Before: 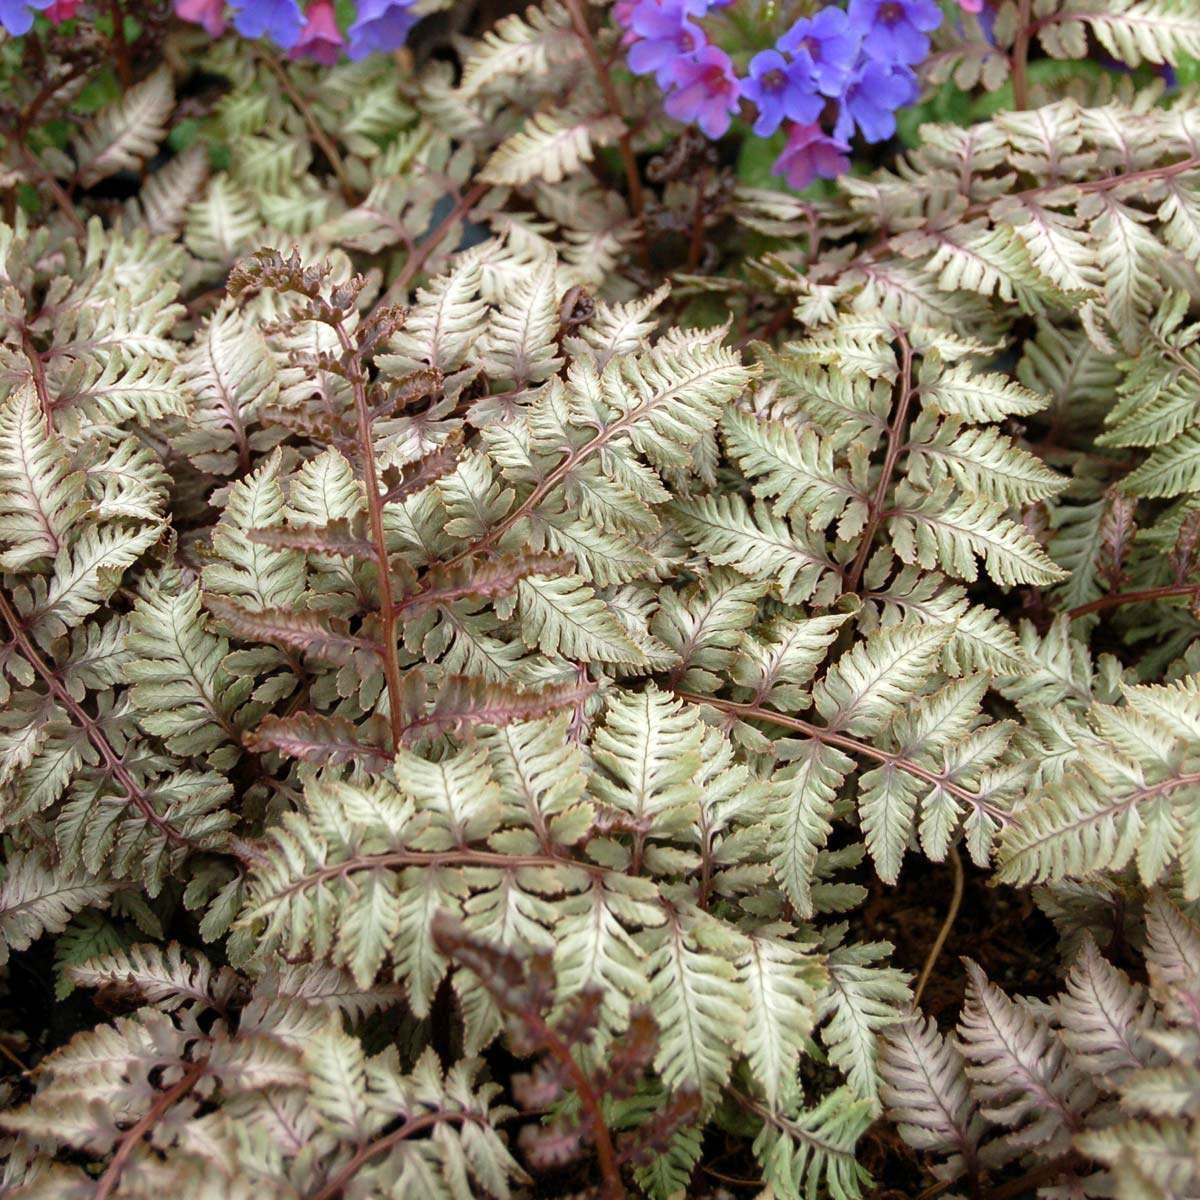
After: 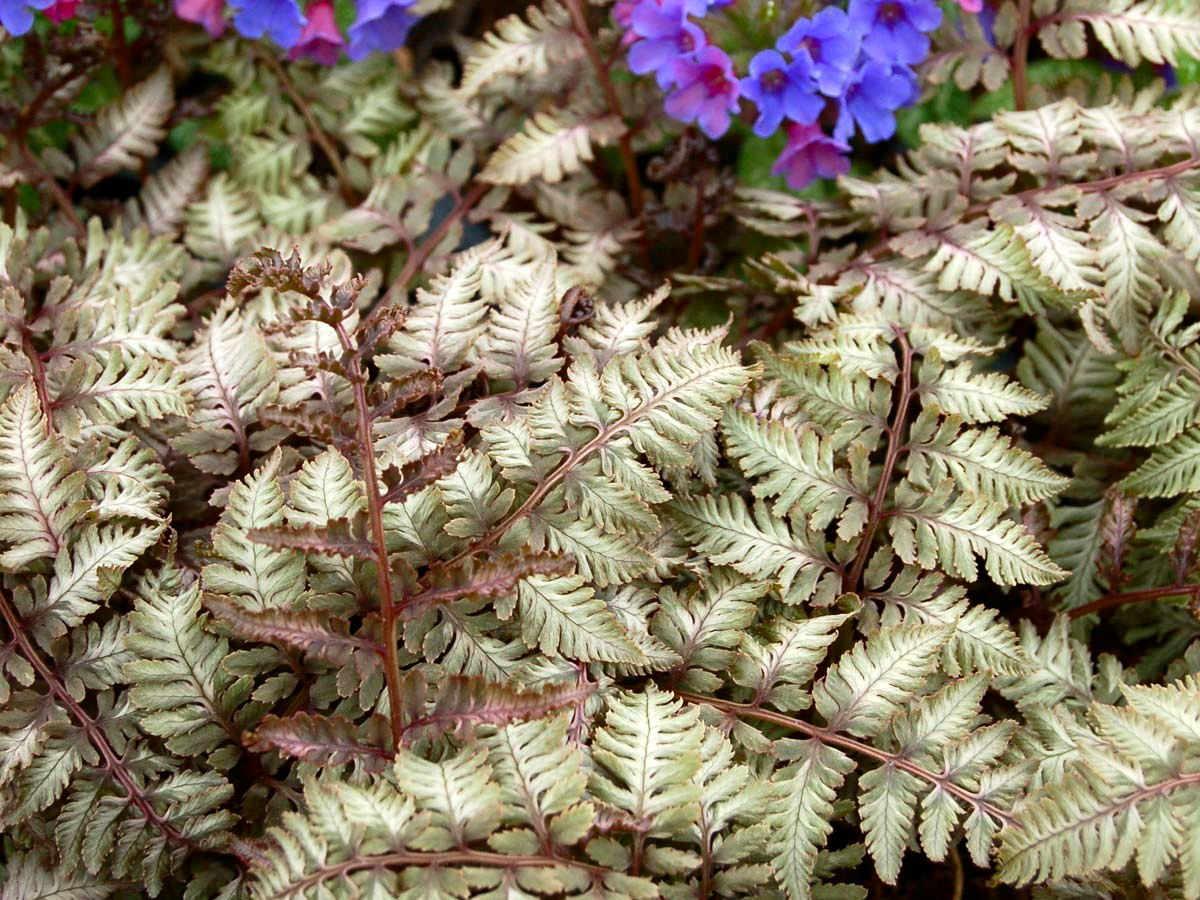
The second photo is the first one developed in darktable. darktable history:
crop: bottom 24.967%
contrast brightness saturation: contrast 0.13, brightness -0.05, saturation 0.16
